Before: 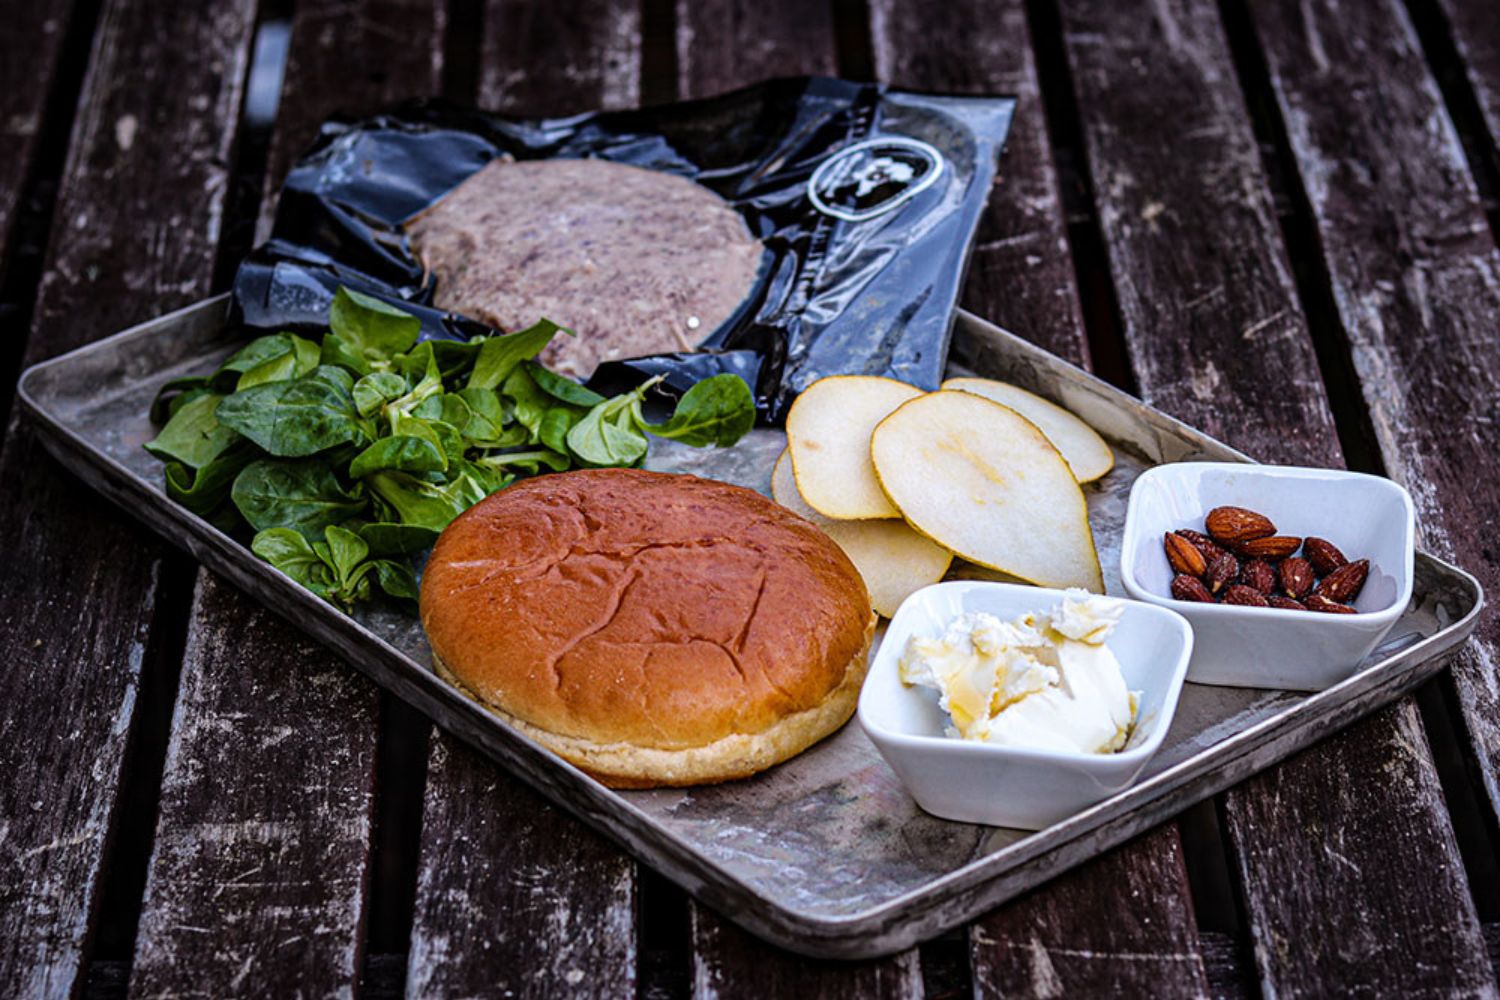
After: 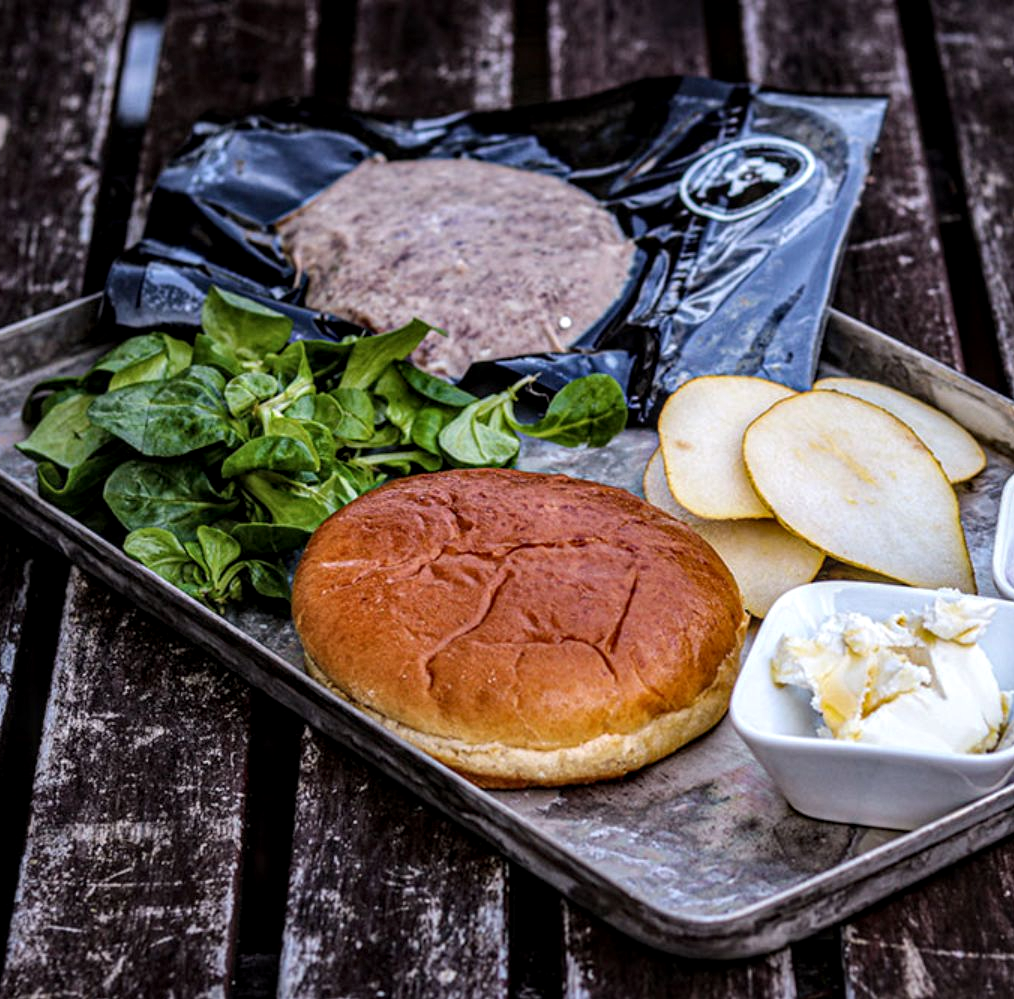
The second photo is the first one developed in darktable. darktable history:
crop and rotate: left 8.59%, right 23.744%
local contrast: detail 130%
shadows and highlights: radius 336.79, shadows 29.01, soften with gaussian
